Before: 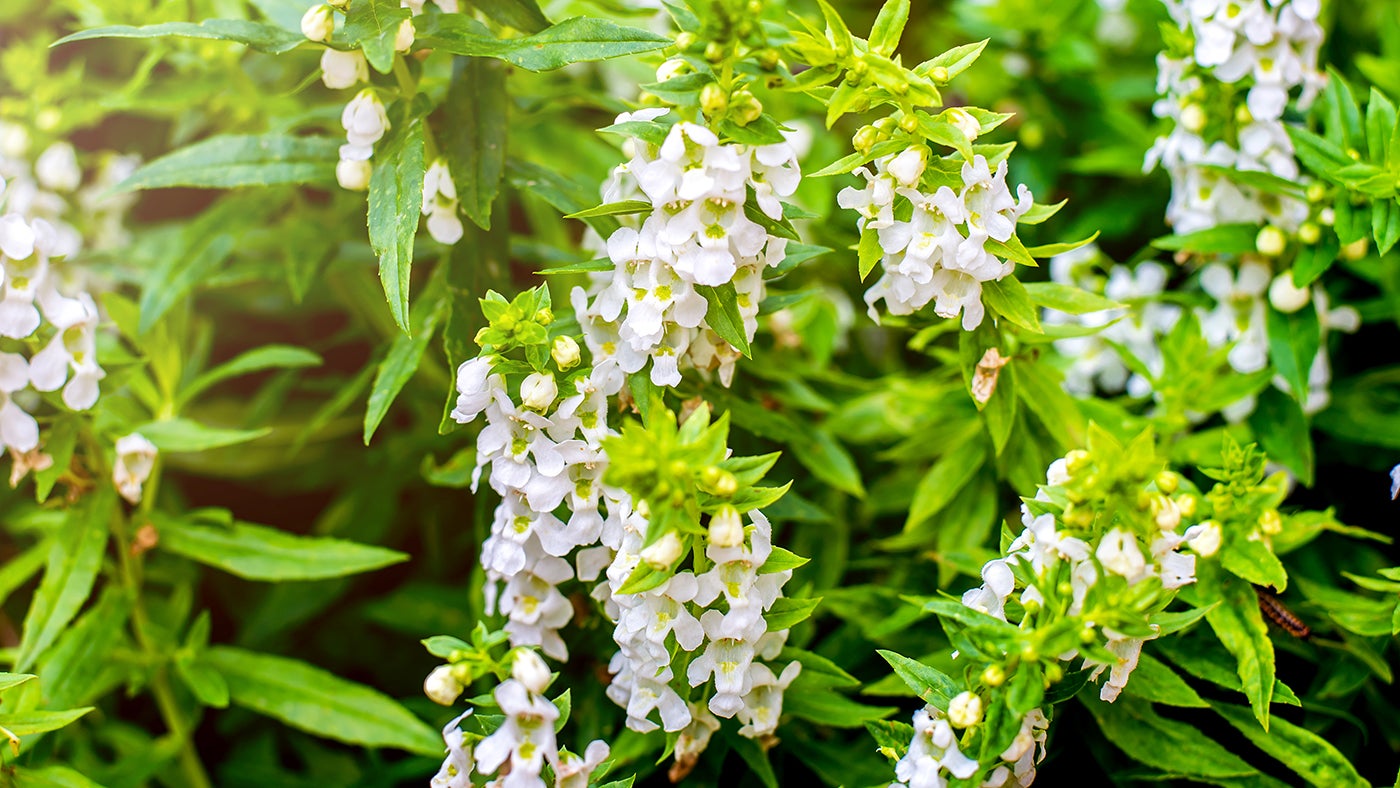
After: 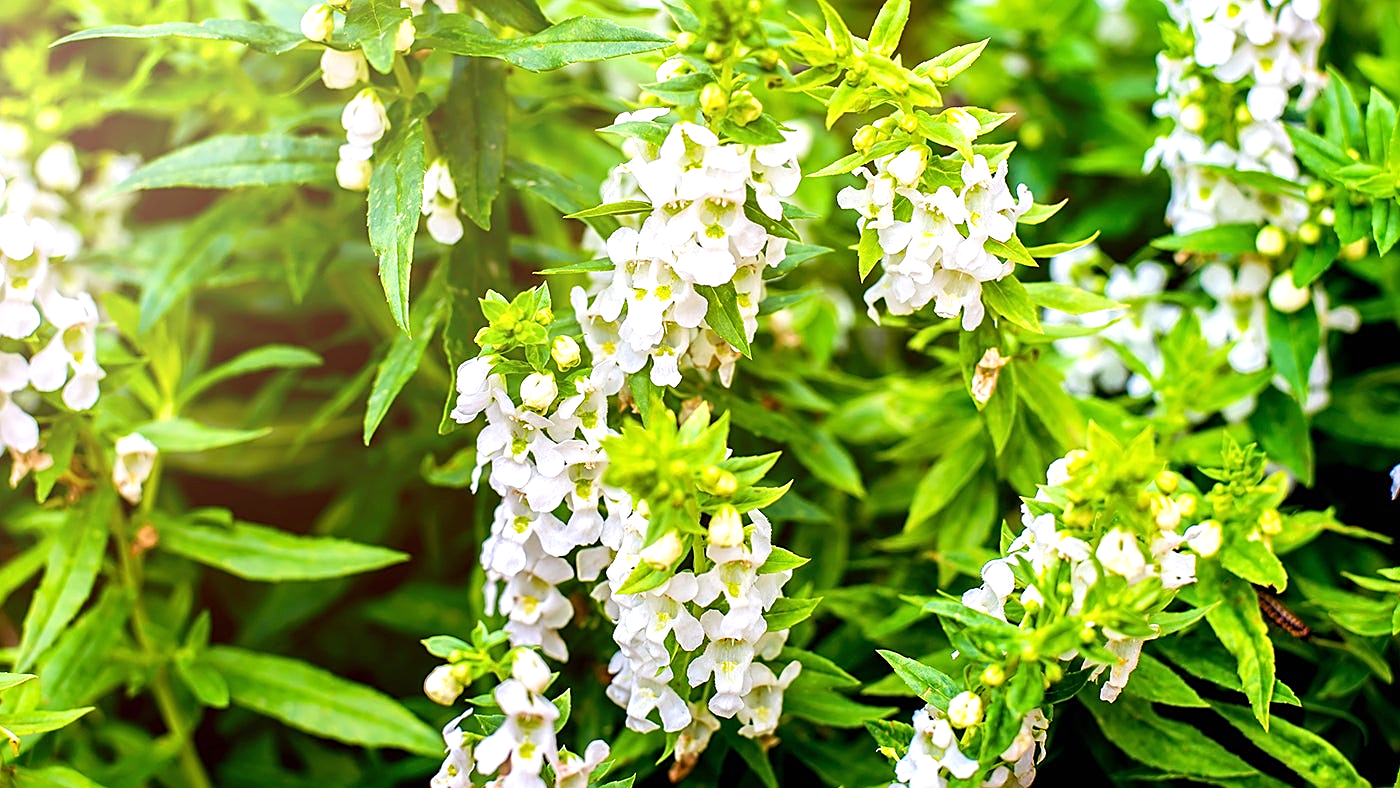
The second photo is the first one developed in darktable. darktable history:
exposure: black level correction 0, exposure 0.4 EV, compensate exposure bias true, compensate highlight preservation false
sharpen: on, module defaults
